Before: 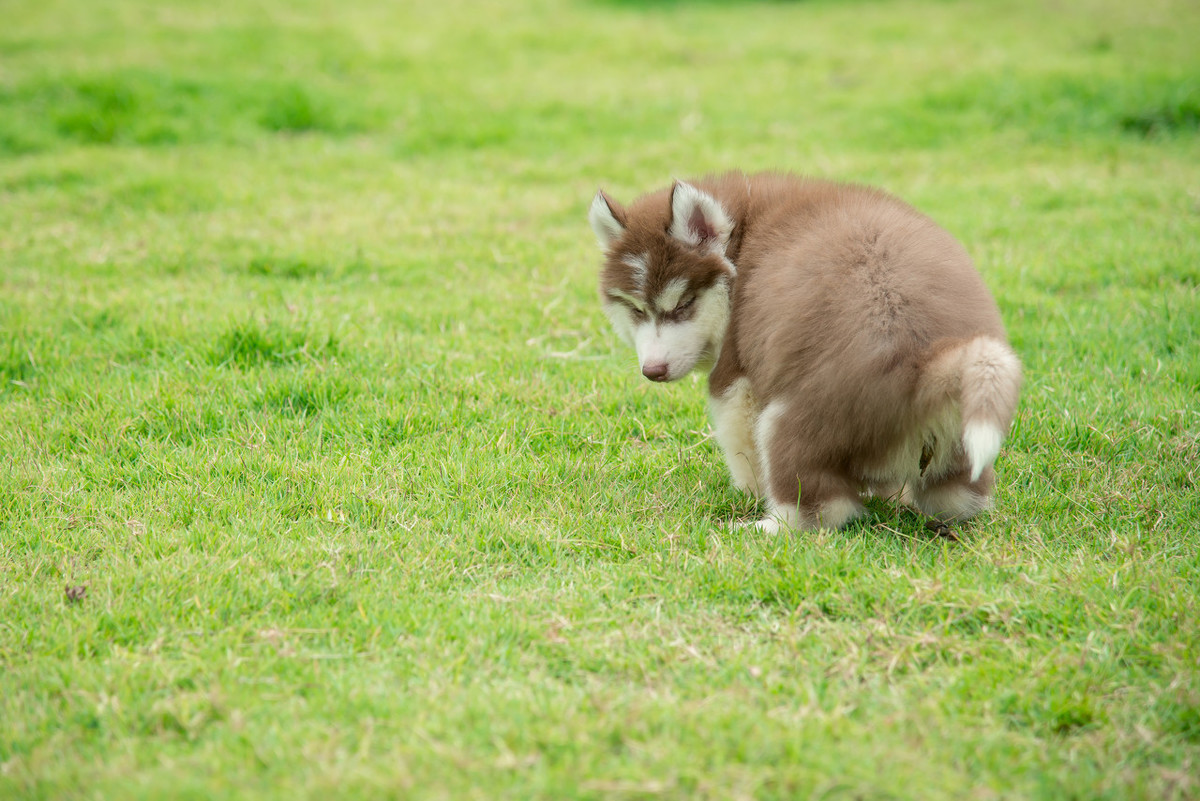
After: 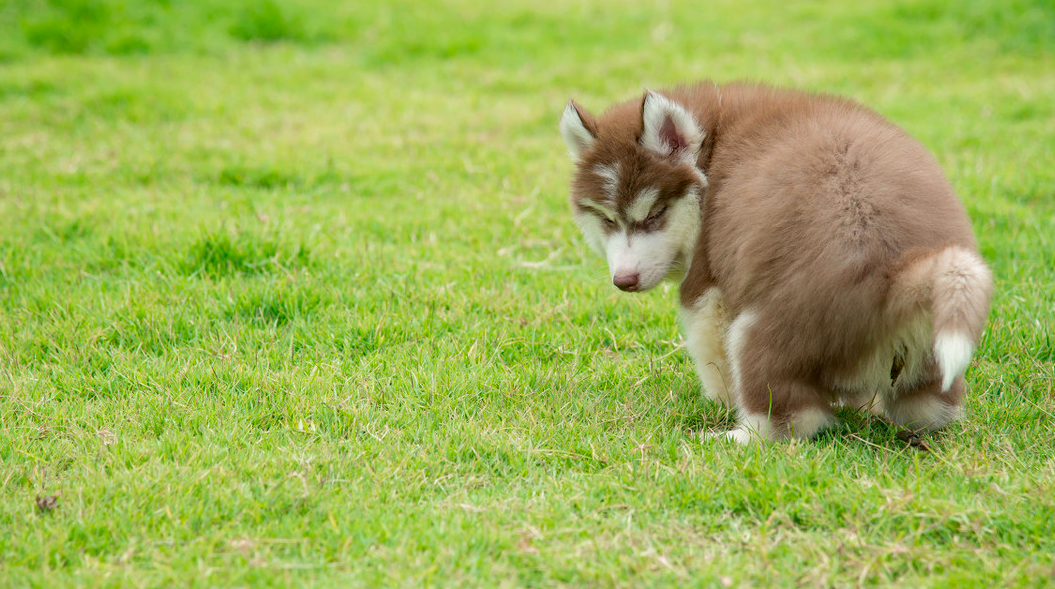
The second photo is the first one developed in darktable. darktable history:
contrast brightness saturation: contrast -0.02, brightness -0.01, saturation 0.03
crop and rotate: left 2.425%, top 11.305%, right 9.6%, bottom 15.08%
haze removal: compatibility mode true, adaptive false
